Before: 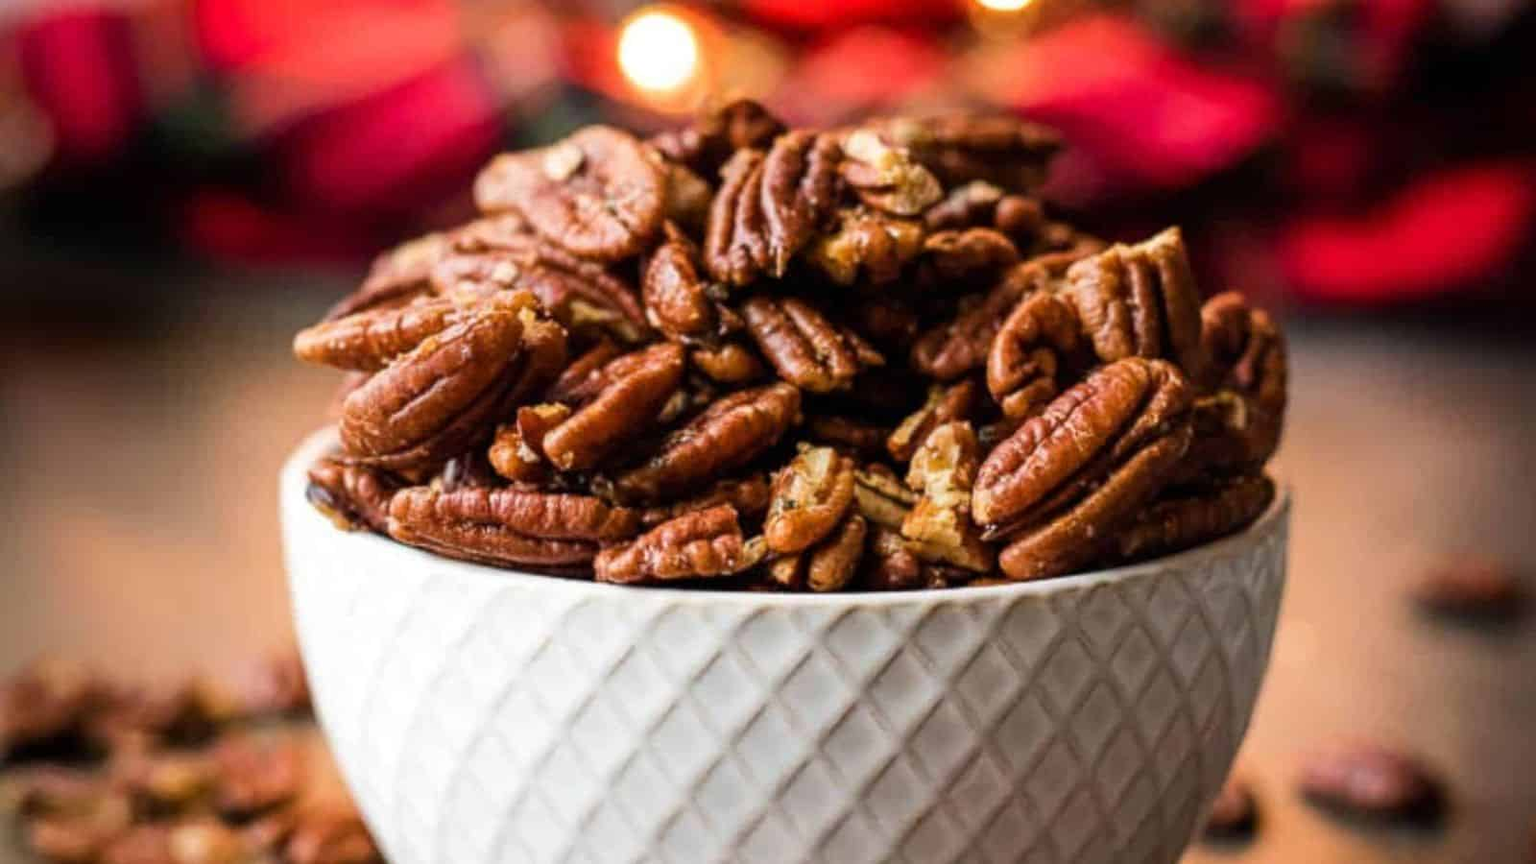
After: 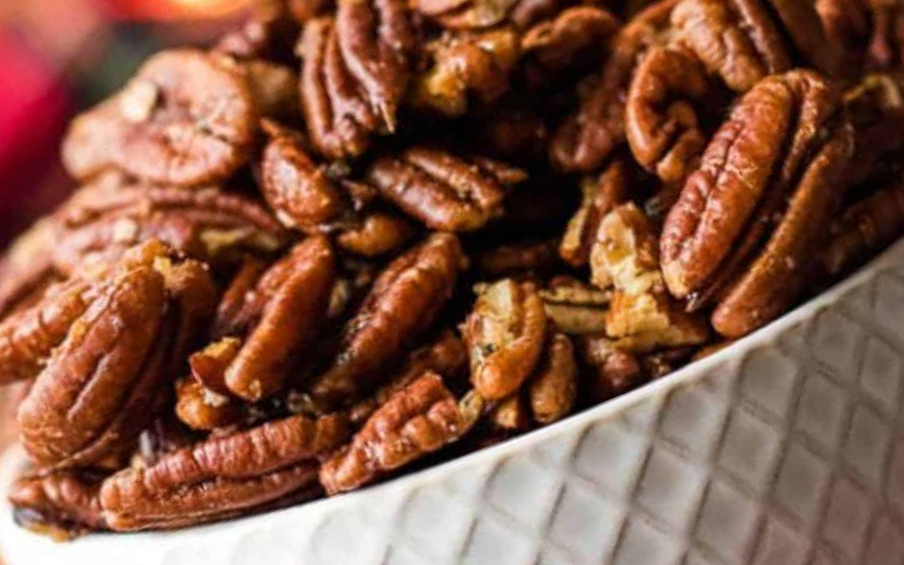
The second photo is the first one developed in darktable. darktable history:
crop and rotate: angle 21.09°, left 6.845%, right 4.199%, bottom 1.112%
